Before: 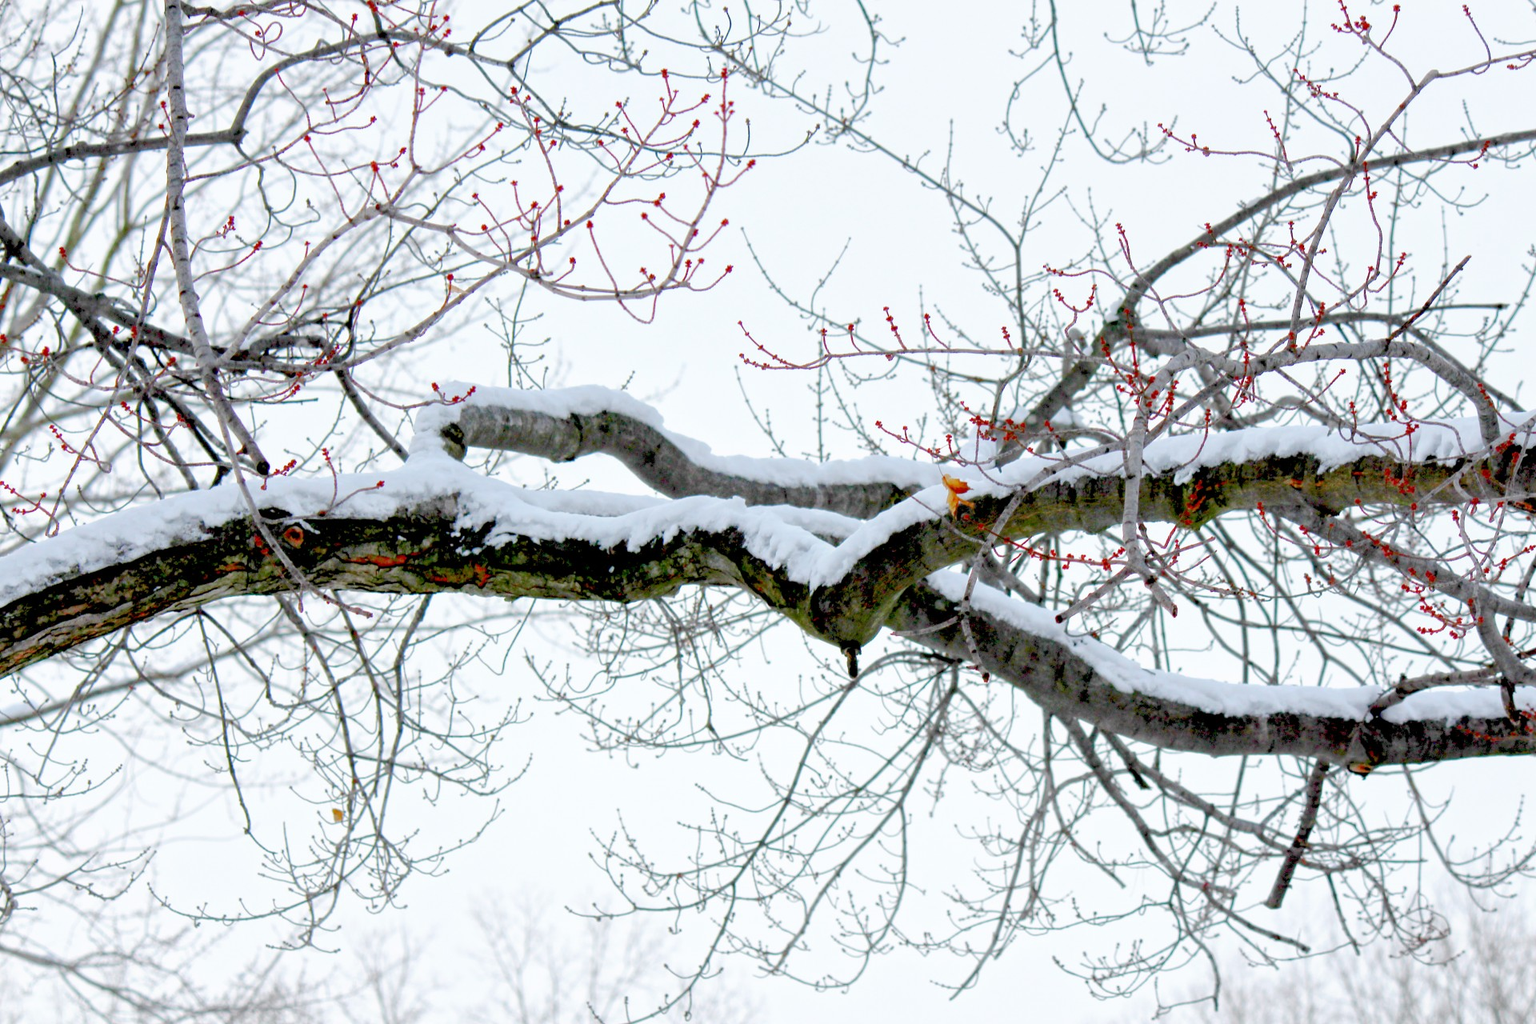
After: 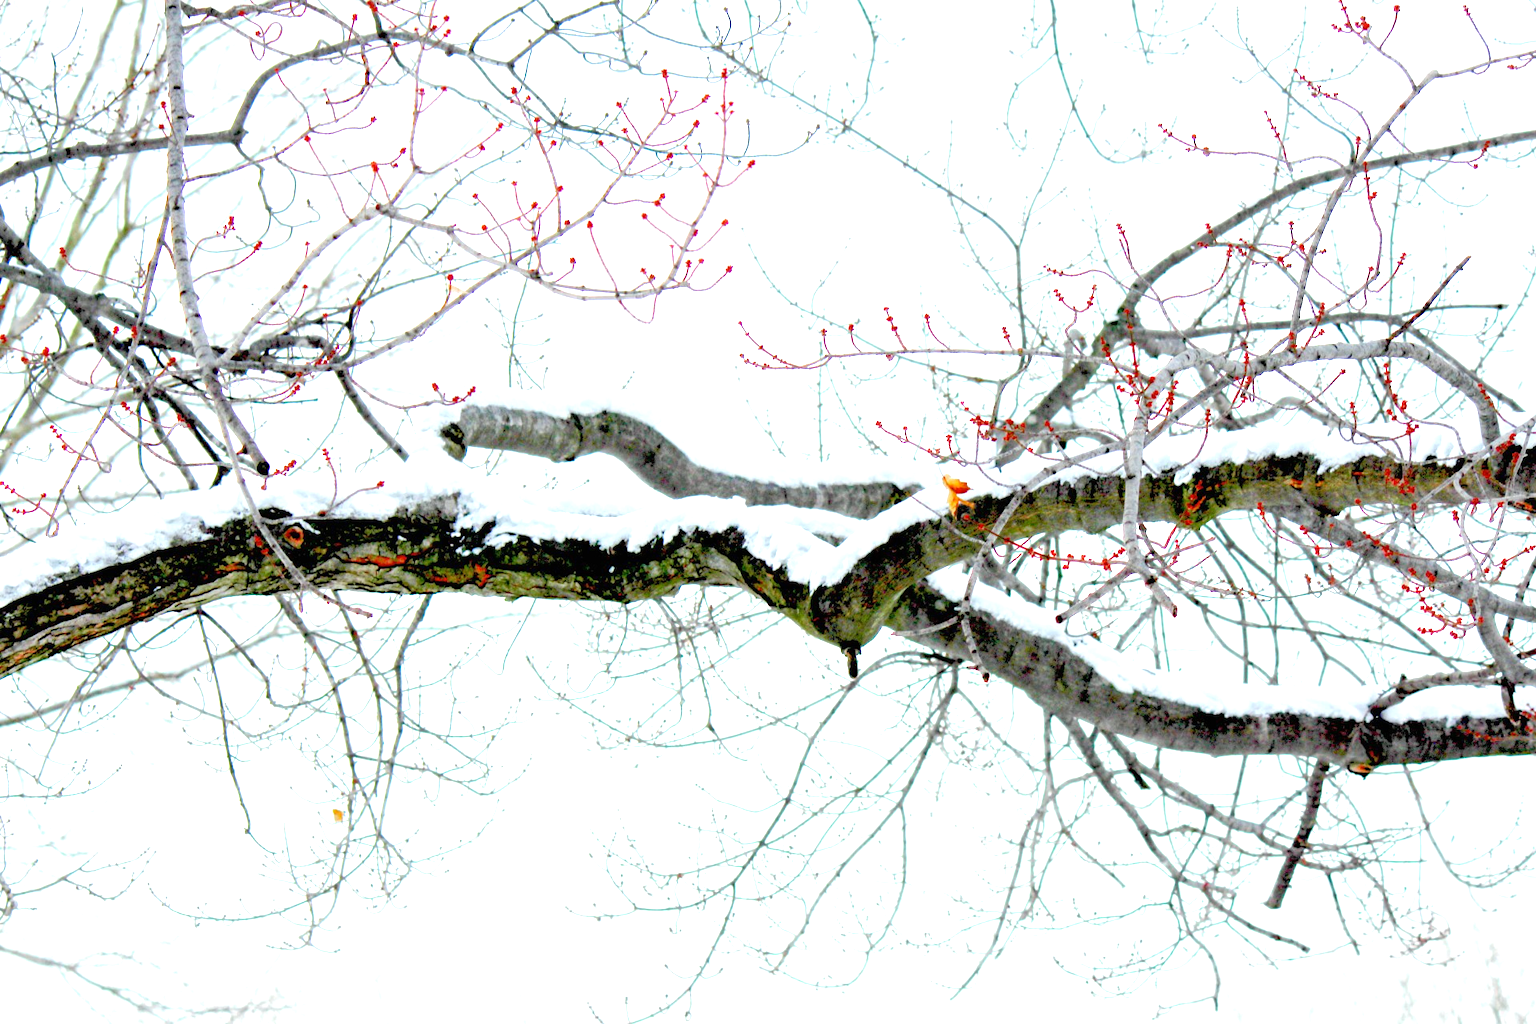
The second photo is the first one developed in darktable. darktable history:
color correction: highlights a* -2.68, highlights b* 2.57
exposure: black level correction 0, exposure 1 EV, compensate exposure bias true, compensate highlight preservation false
